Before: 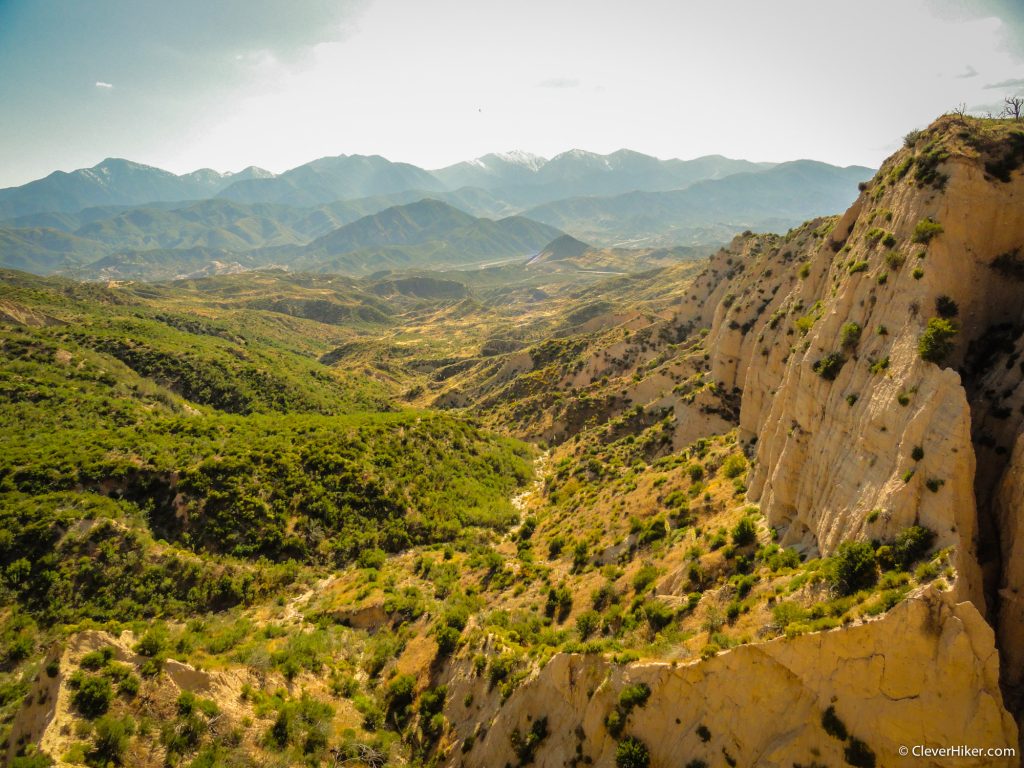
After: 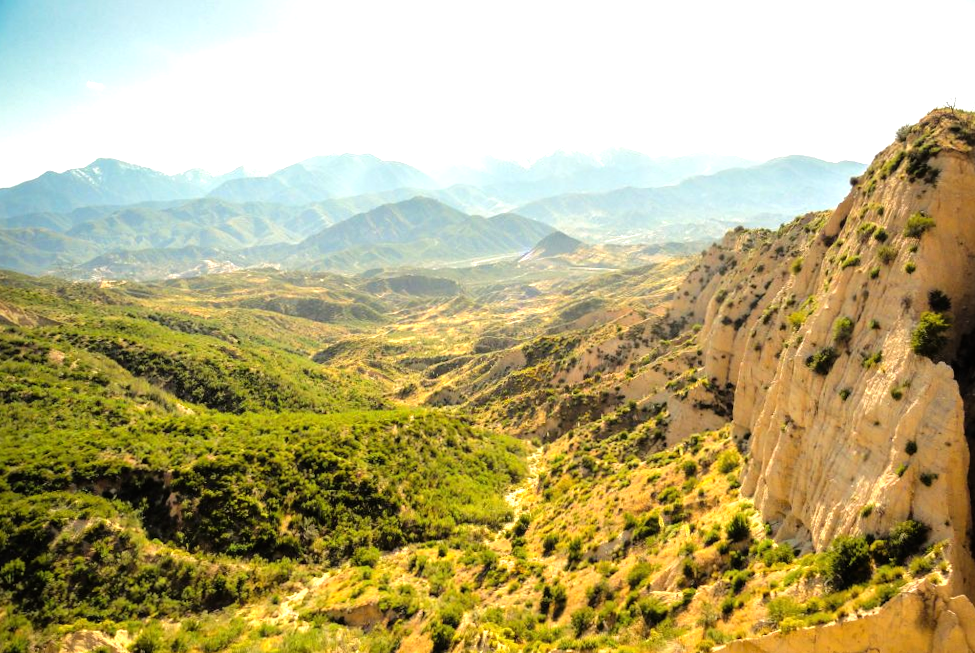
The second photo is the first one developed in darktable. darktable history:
tone equalizer: -8 EV -1.11 EV, -7 EV -1.04 EV, -6 EV -0.861 EV, -5 EV -0.594 EV, -3 EV 0.57 EV, -2 EV 0.866 EV, -1 EV 1 EV, +0 EV 1.08 EV
crop and rotate: angle 0.4°, left 0.296%, right 3.532%, bottom 14.118%
